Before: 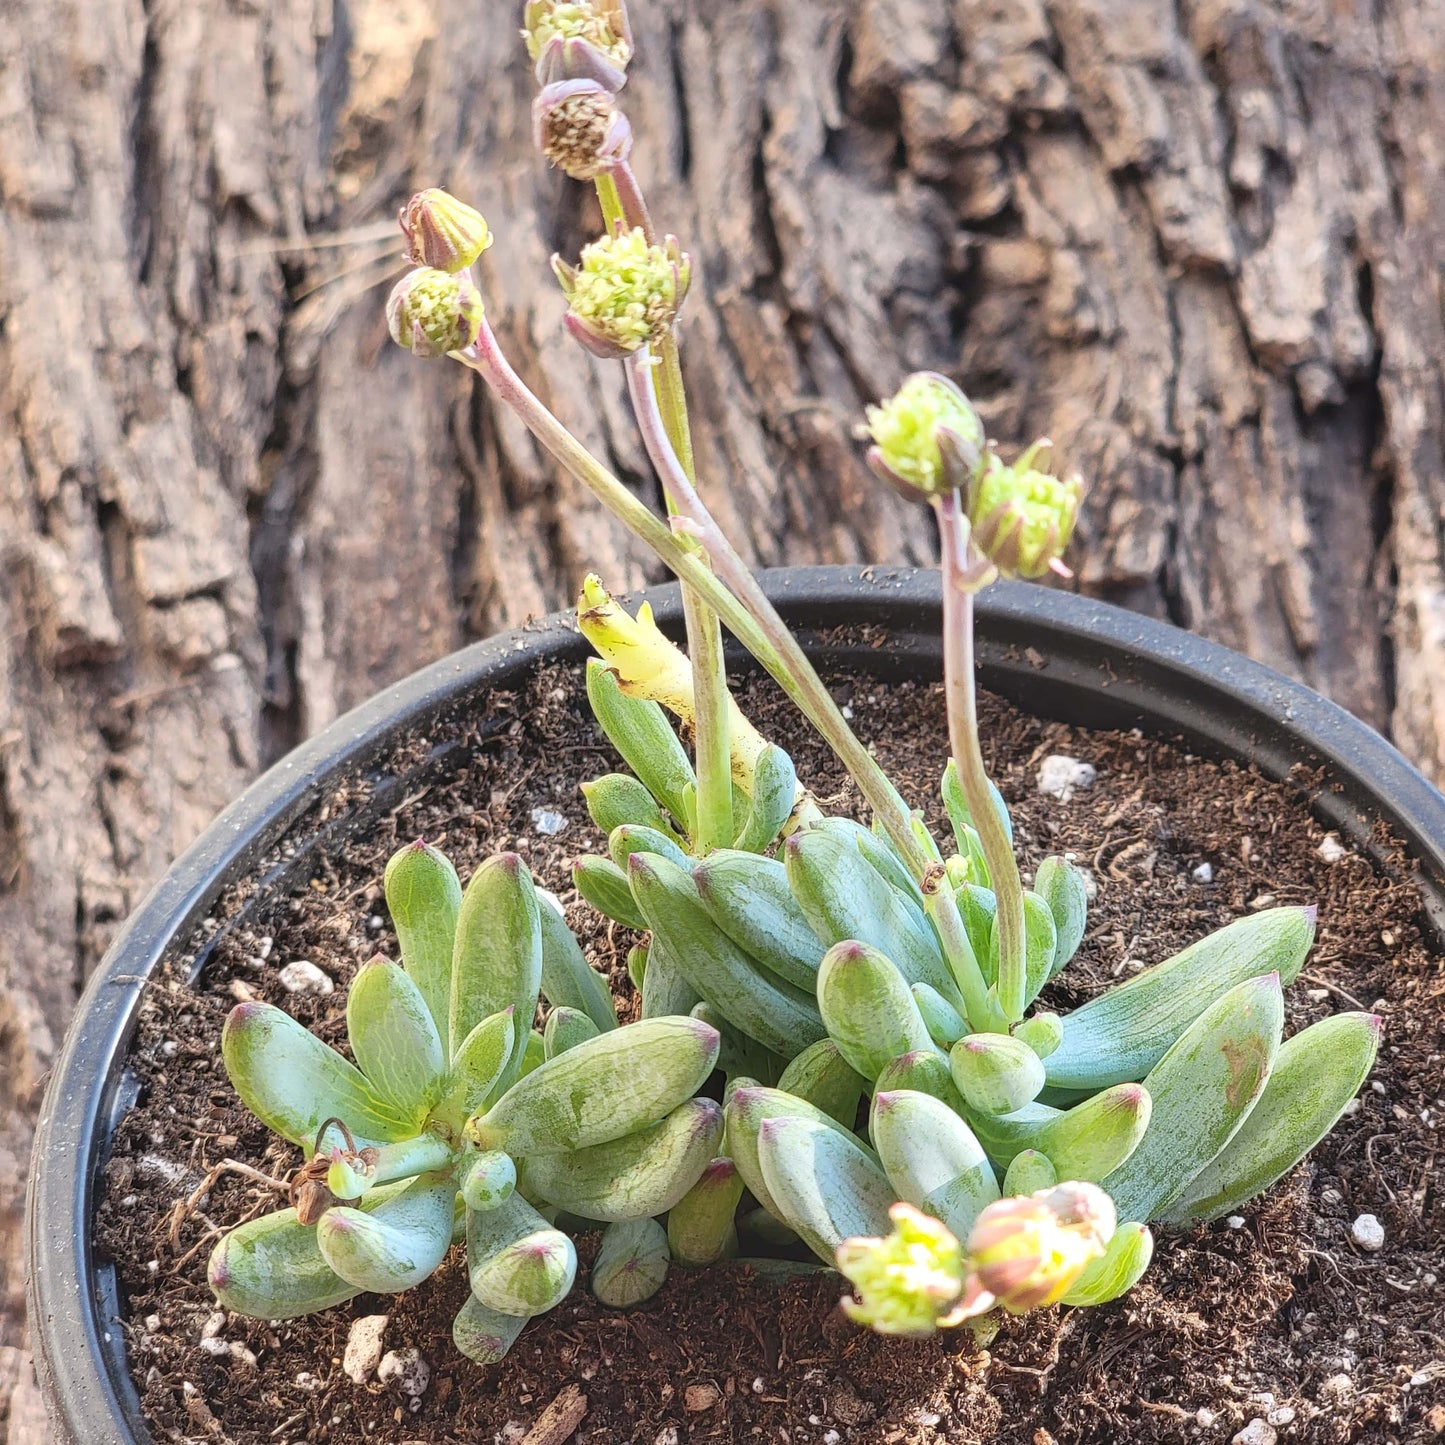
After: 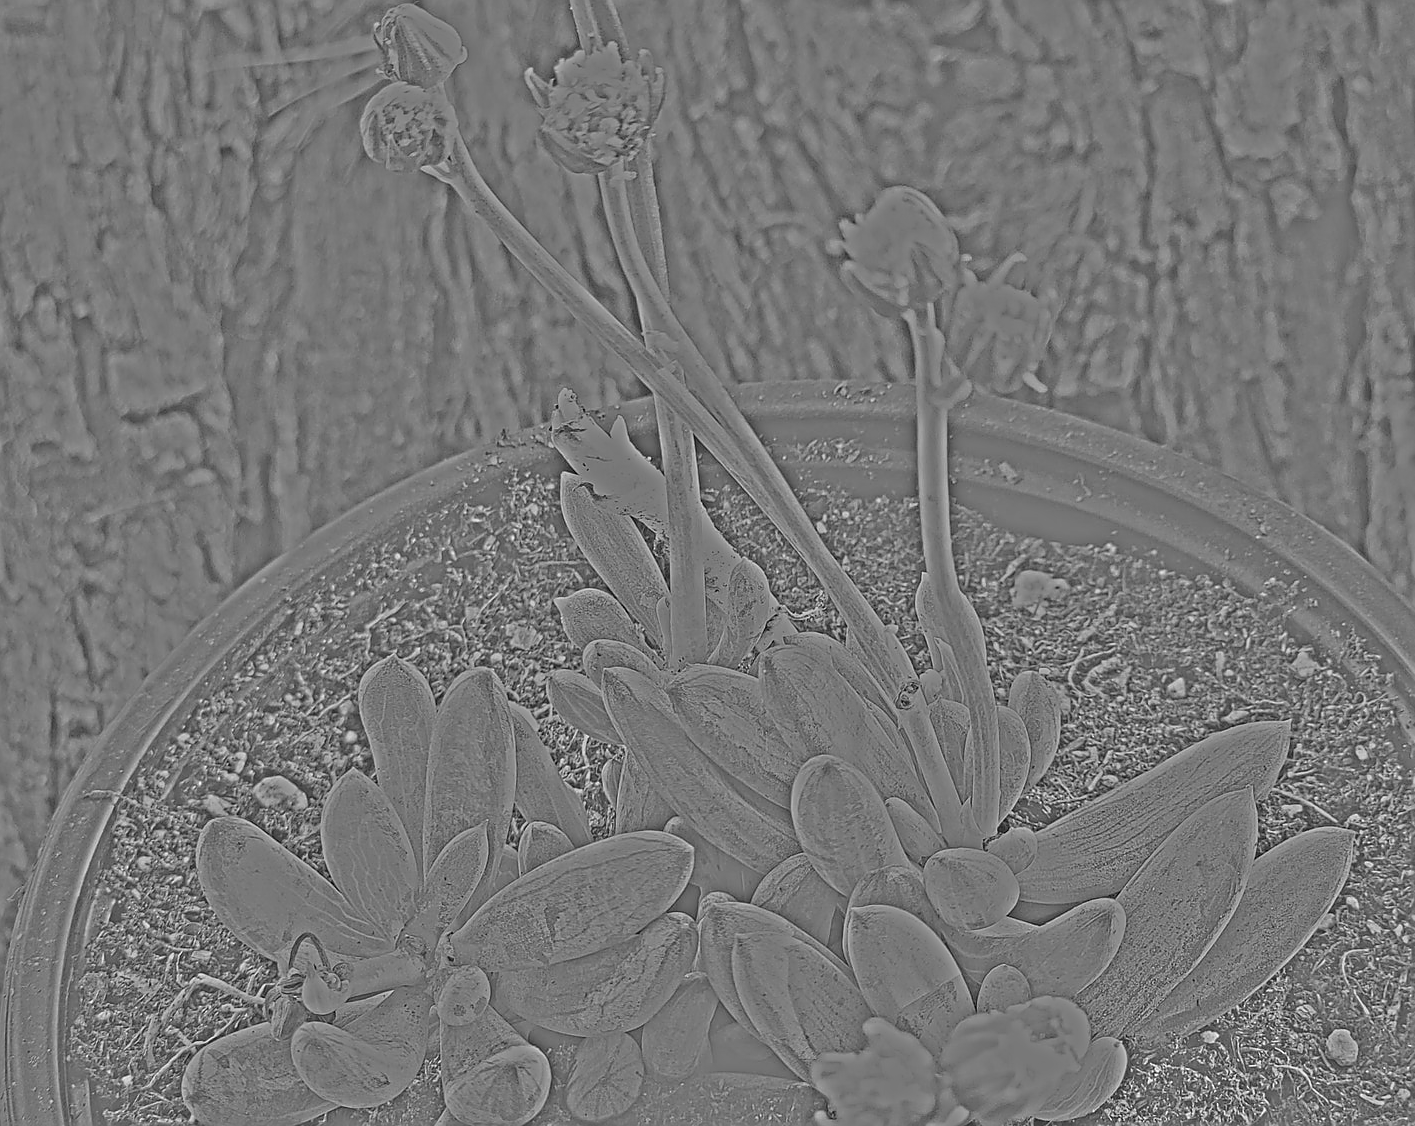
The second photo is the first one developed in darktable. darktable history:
sharpen: radius 1.4, amount 1.25, threshold 0.7
highpass: sharpness 25.84%, contrast boost 14.94%
crop and rotate: left 1.814%, top 12.818%, right 0.25%, bottom 9.225%
